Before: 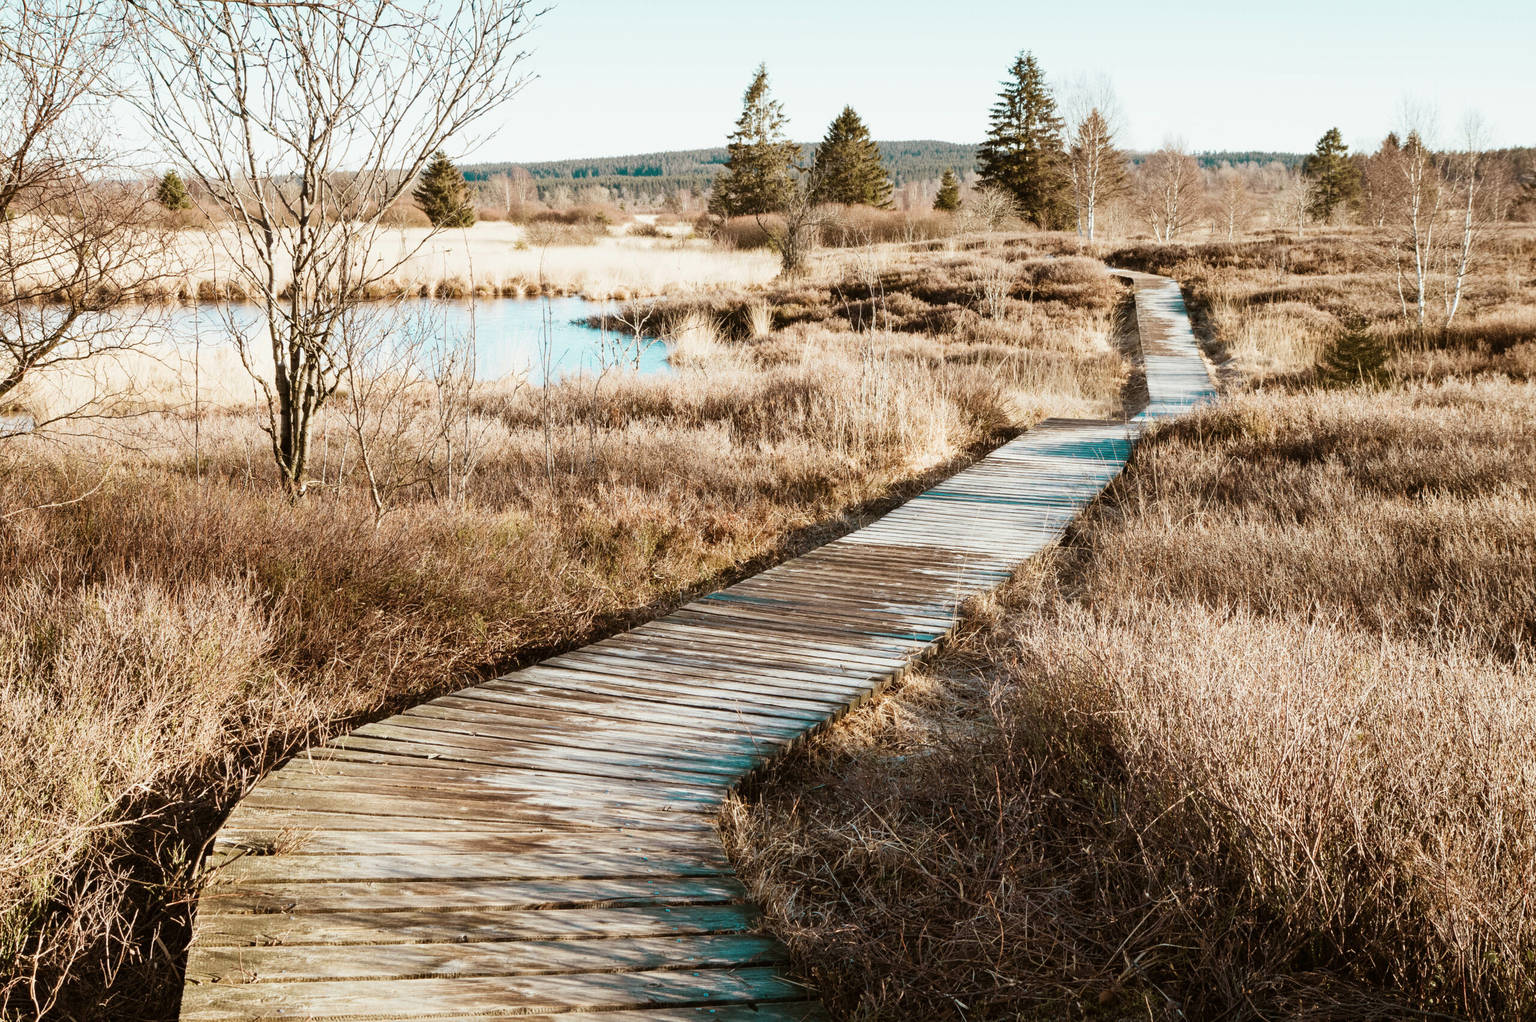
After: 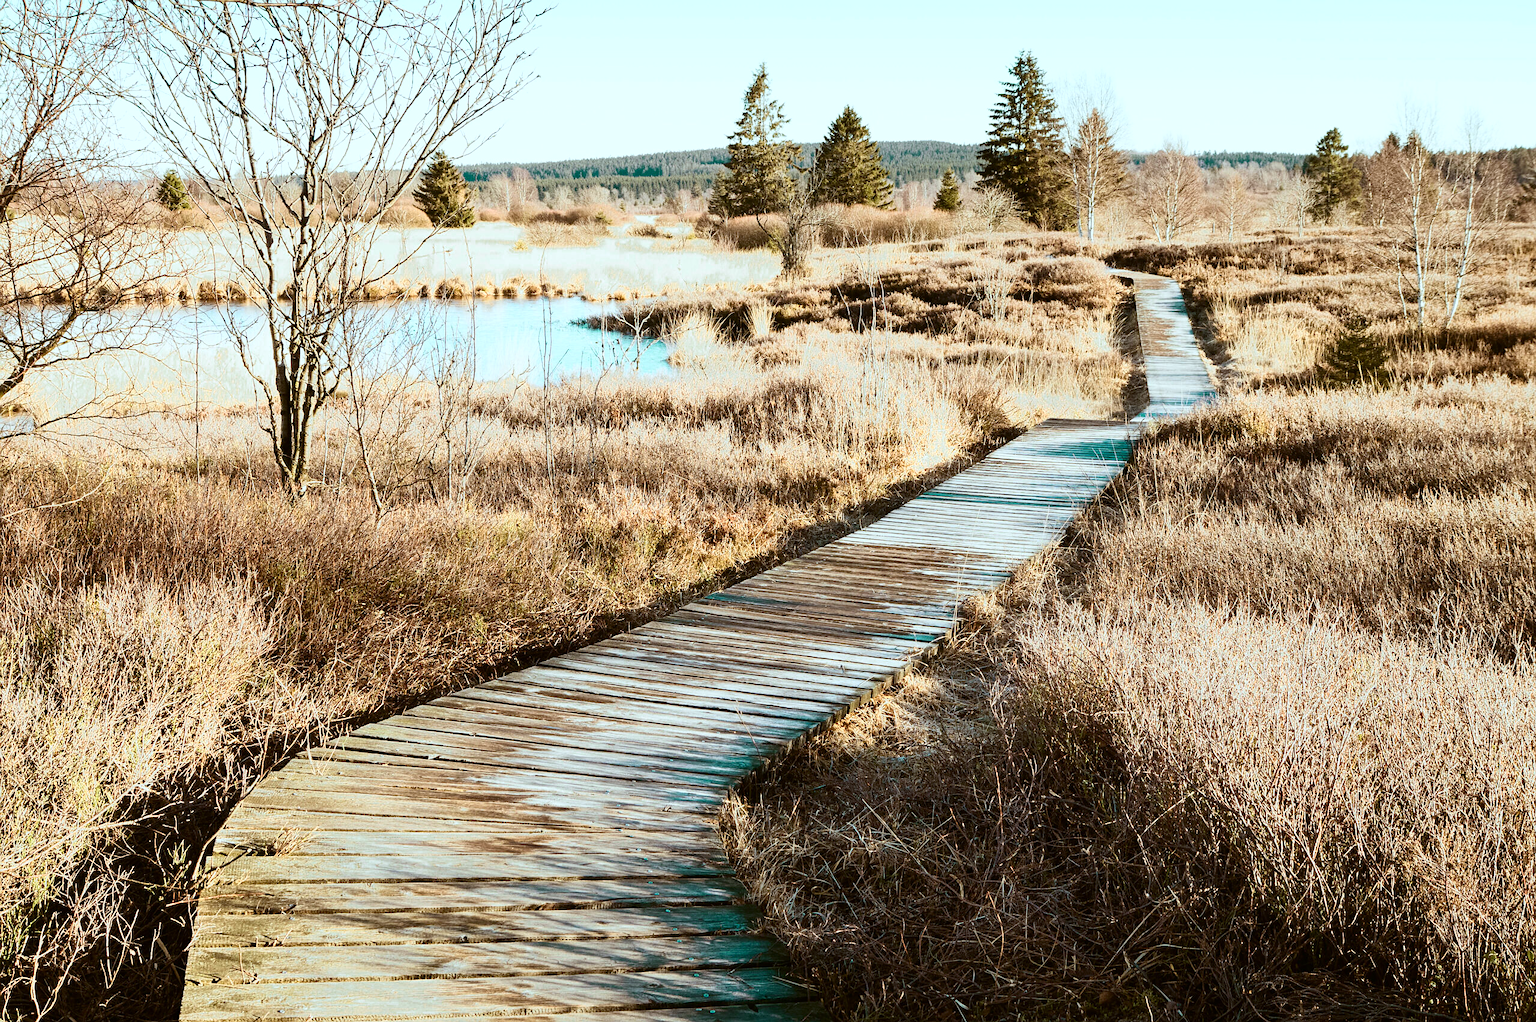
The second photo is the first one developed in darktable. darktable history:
contrast brightness saturation: contrast 0.151, brightness -0.006, saturation 0.105
sharpen: radius 1.034
color zones: curves: ch0 [(0.099, 0.624) (0.257, 0.596) (0.384, 0.376) (0.529, 0.492) (0.697, 0.564) (0.768, 0.532) (0.908, 0.644)]; ch1 [(0.112, 0.564) (0.254, 0.612) (0.432, 0.676) (0.592, 0.456) (0.743, 0.684) (0.888, 0.536)]; ch2 [(0.25, 0.5) (0.469, 0.36) (0.75, 0.5)]
color calibration: illuminant Planckian (black body), adaptation linear Bradford (ICC v4), x 0.364, y 0.367, temperature 4417.14 K, saturation algorithm version 1 (2020)
